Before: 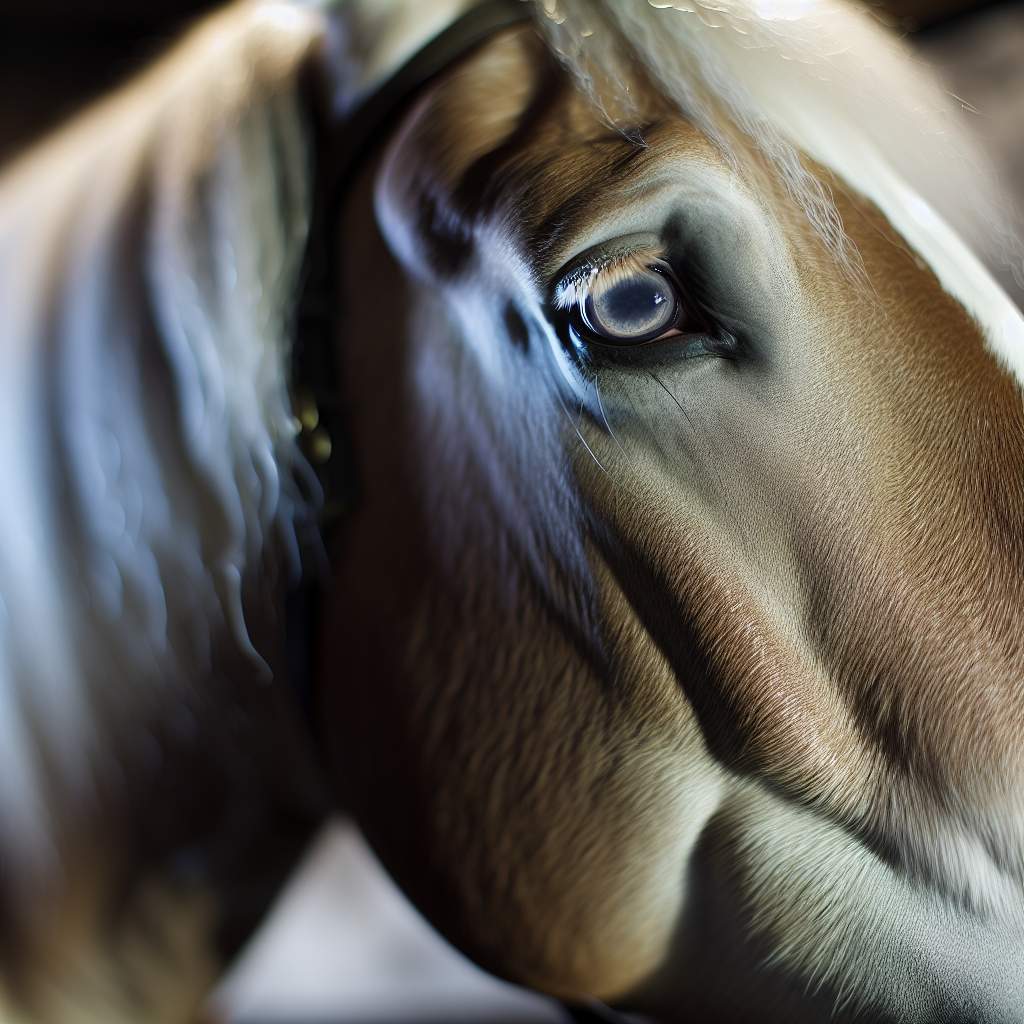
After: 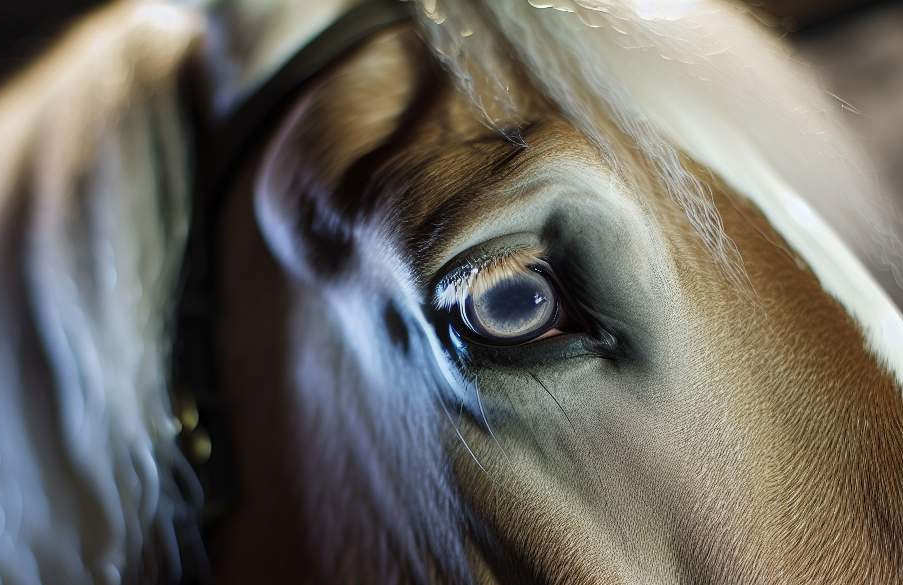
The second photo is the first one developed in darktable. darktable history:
crop and rotate: left 11.812%, bottom 42.776%
local contrast: detail 115%
